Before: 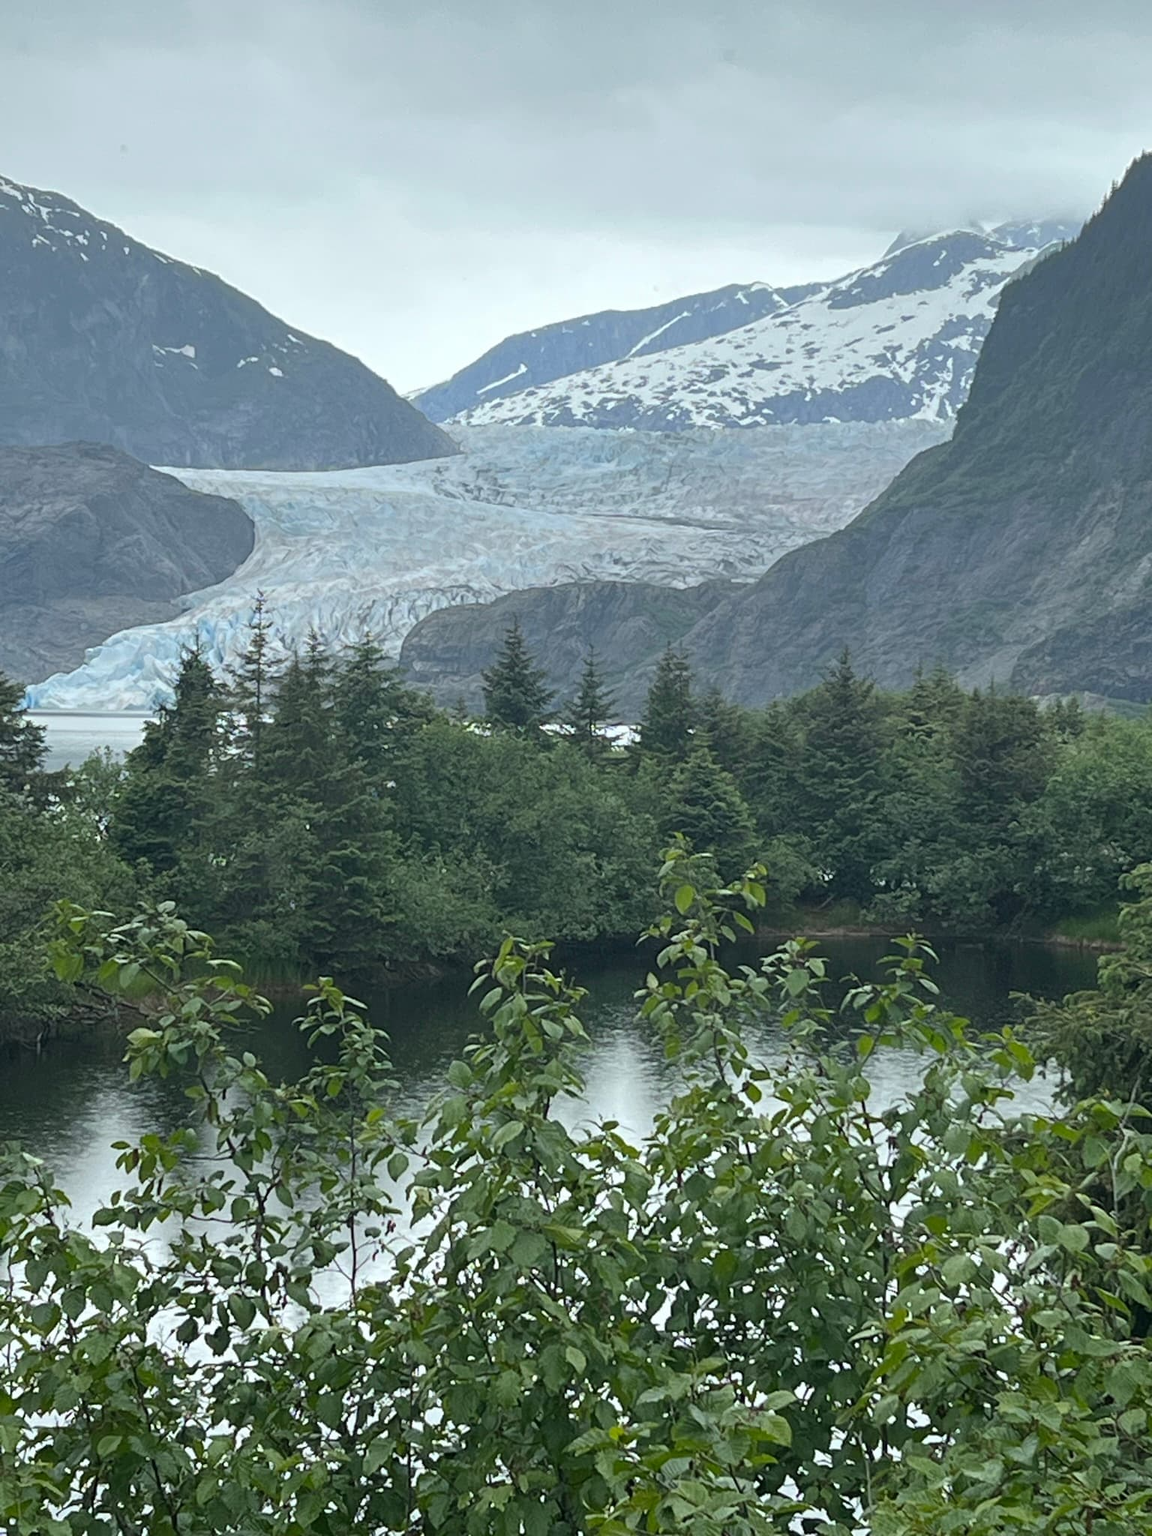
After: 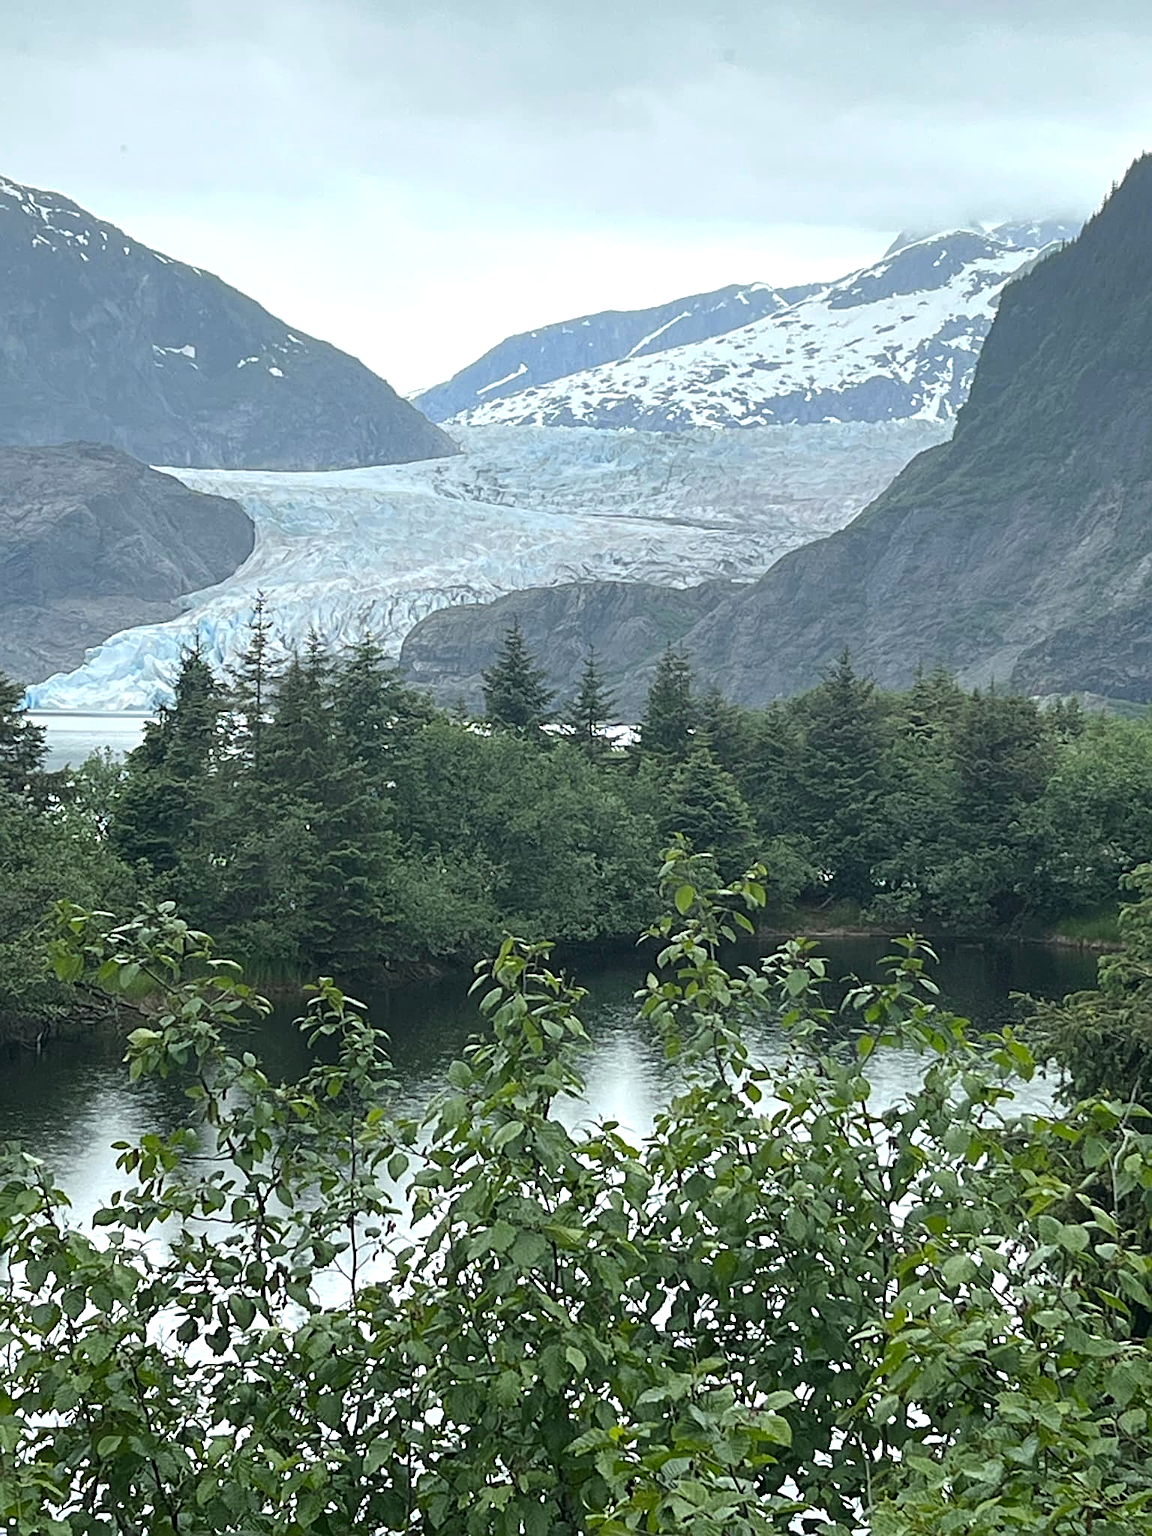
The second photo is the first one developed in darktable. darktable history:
sharpen: on, module defaults
tone equalizer: -8 EV -0.414 EV, -7 EV -0.422 EV, -6 EV -0.313 EV, -5 EV -0.233 EV, -3 EV 0.214 EV, -2 EV 0.343 EV, -1 EV 0.391 EV, +0 EV 0.386 EV, mask exposure compensation -0.495 EV
